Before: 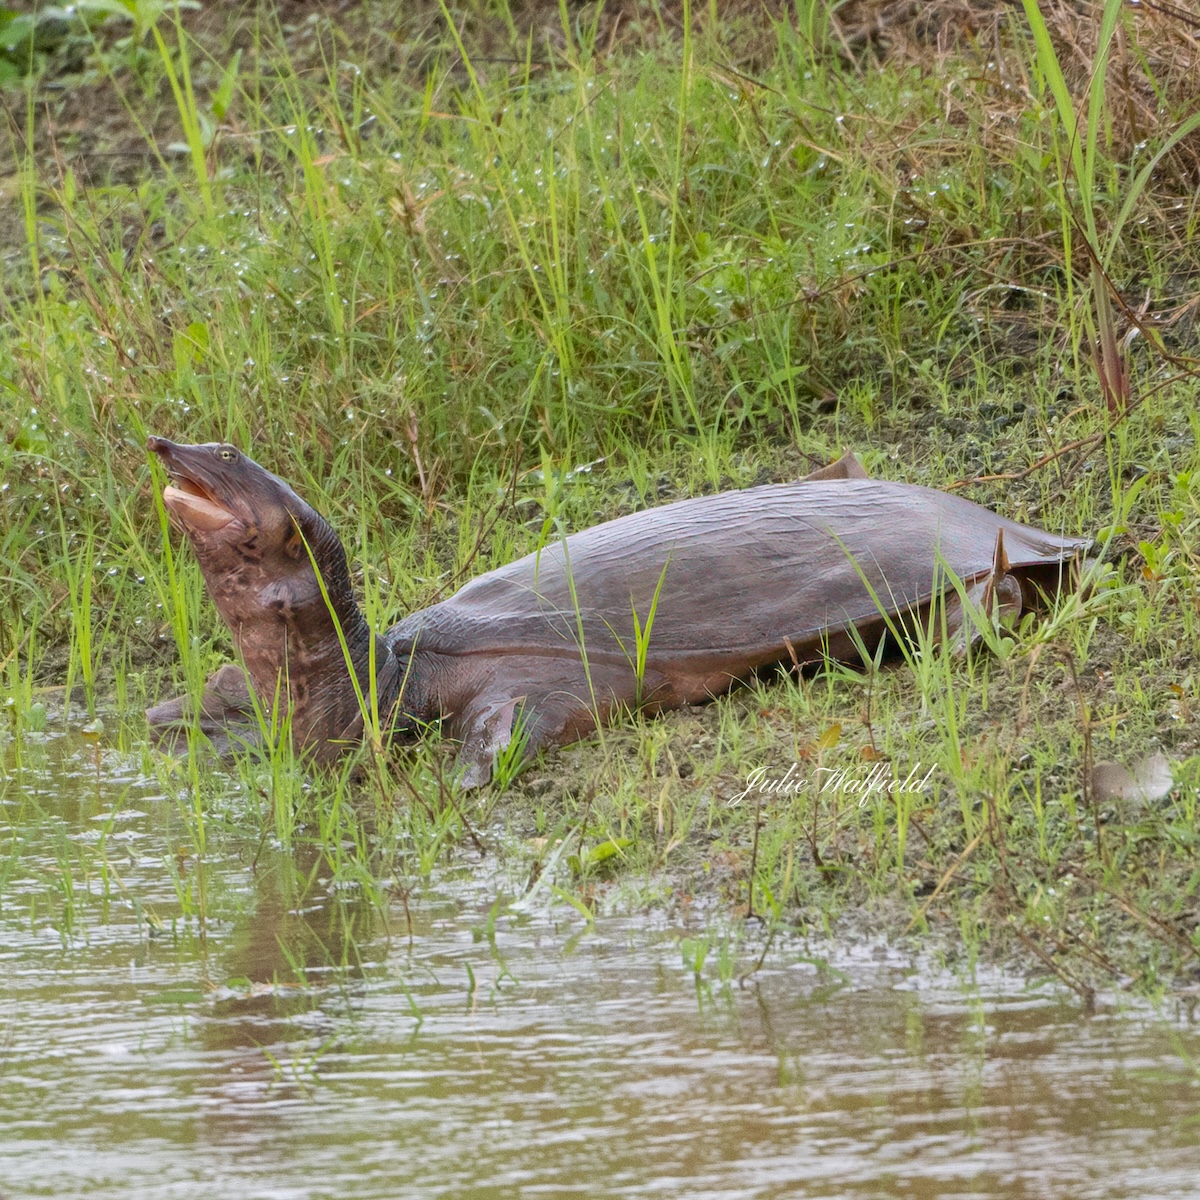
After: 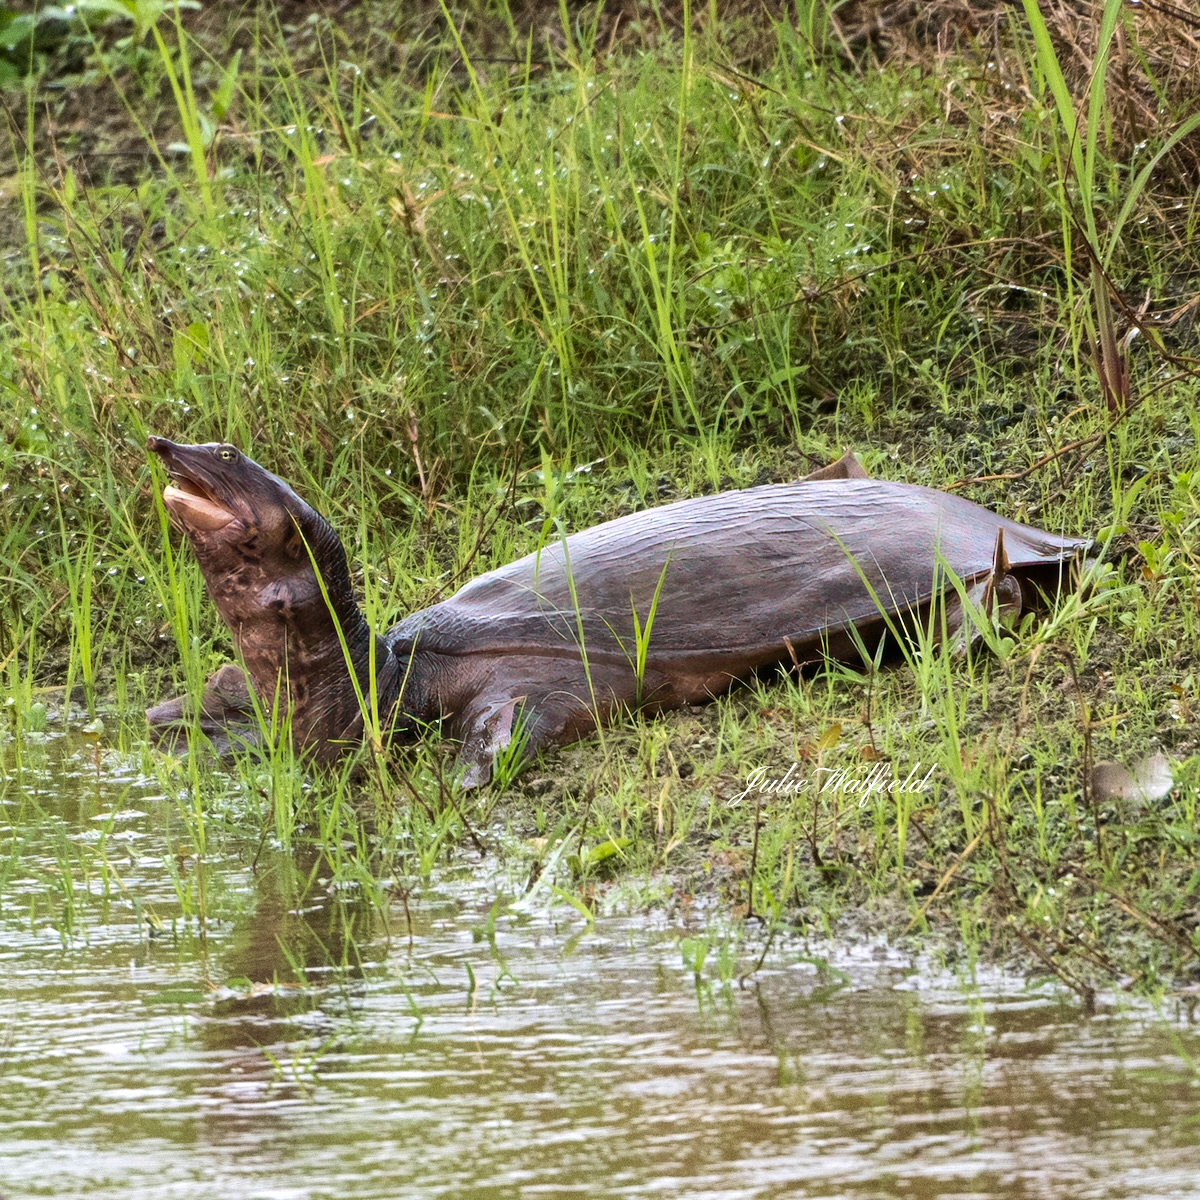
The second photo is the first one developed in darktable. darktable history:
tone equalizer: -8 EV -1.08 EV, -7 EV -1.01 EV, -6 EV -0.867 EV, -5 EV -0.578 EV, -3 EV 0.578 EV, -2 EV 0.867 EV, -1 EV 1.01 EV, +0 EV 1.08 EV, edges refinement/feathering 500, mask exposure compensation -1.57 EV, preserve details no
velvia: on, module defaults
exposure: exposure -0.492 EV, compensate highlight preservation false
